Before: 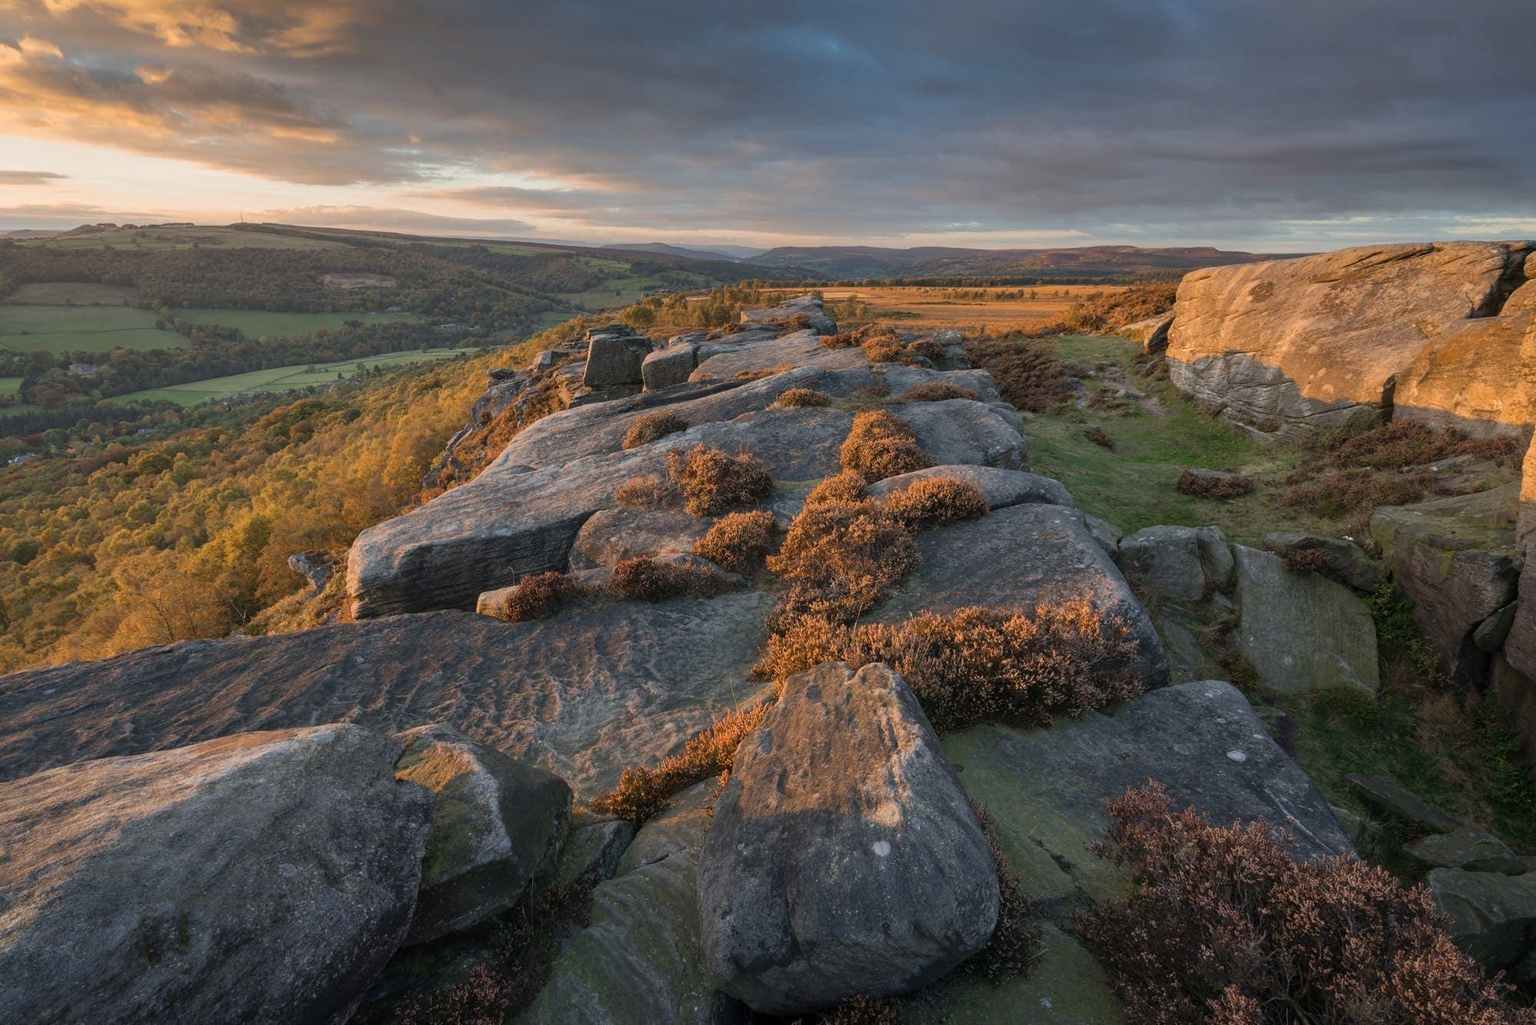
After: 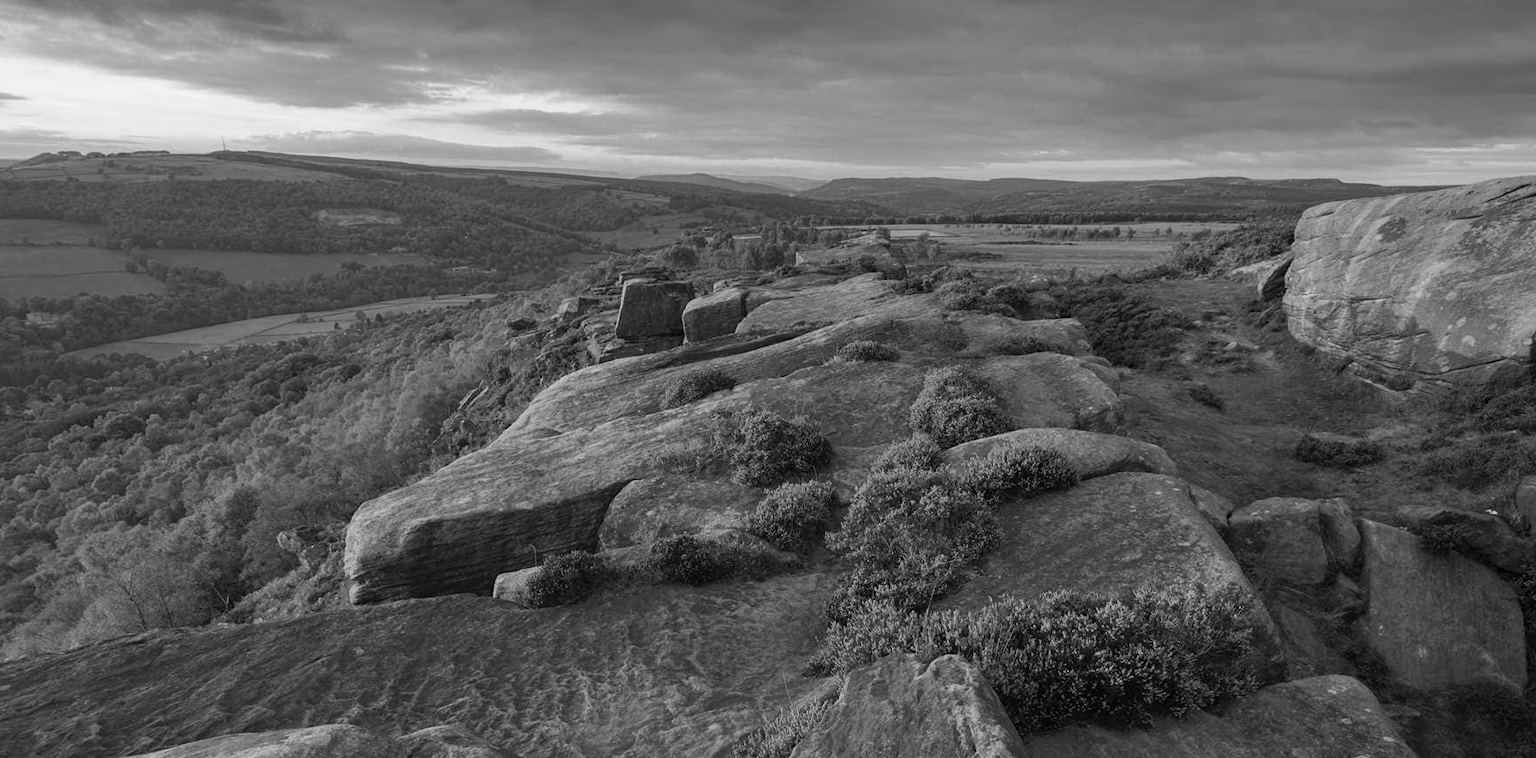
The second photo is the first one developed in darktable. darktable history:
color calibration: output gray [0.253, 0.26, 0.487, 0], gray › normalize channels true, illuminant same as pipeline (D50), adaptation XYZ, x 0.346, y 0.359, gamut compression 0
exposure: exposure 0.2 EV, compensate highlight preservation false
color balance: contrast 8.5%, output saturation 105%
crop: left 3.015%, top 8.969%, right 9.647%, bottom 26.457%
